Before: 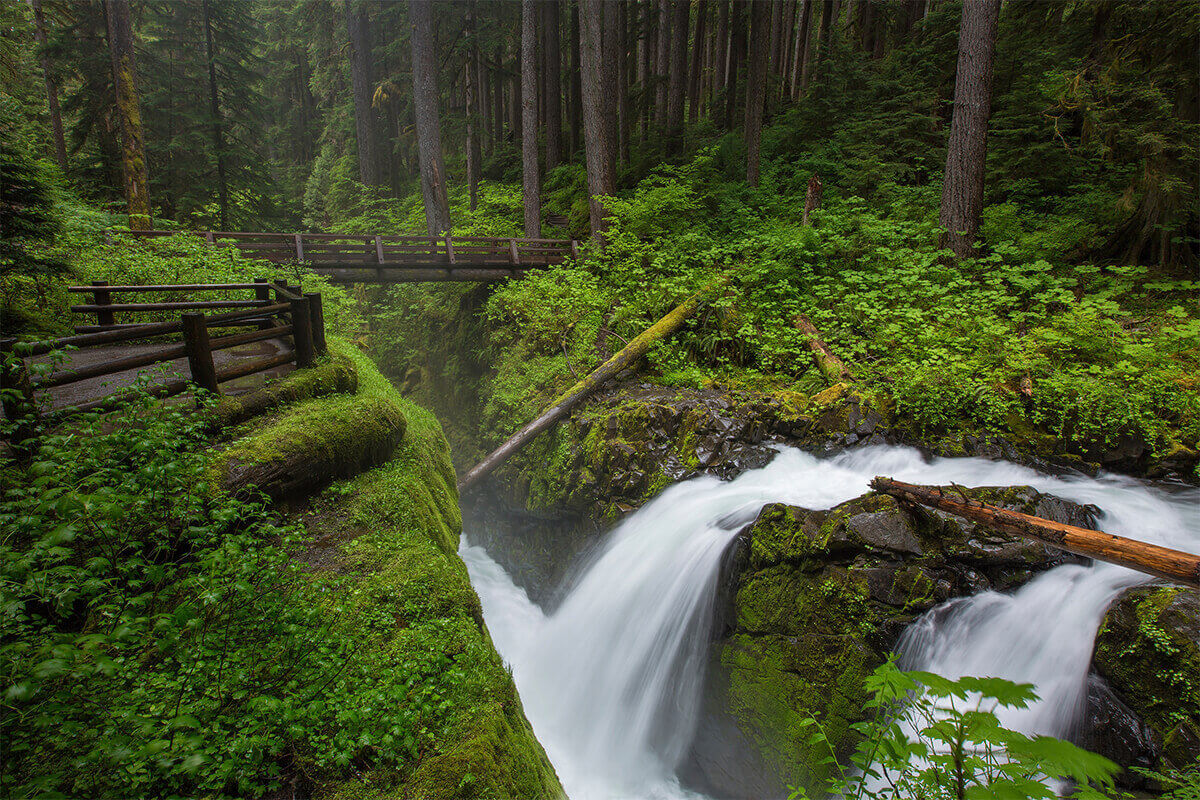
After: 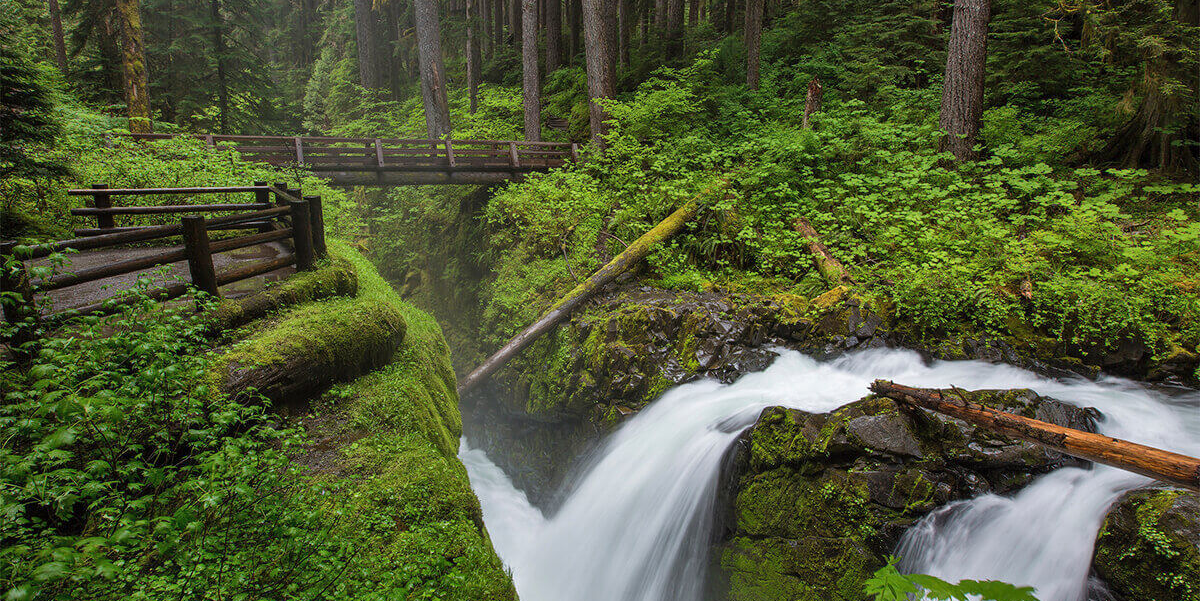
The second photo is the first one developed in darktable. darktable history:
crop and rotate: top 12.333%, bottom 12.42%
shadows and highlights: soften with gaussian
